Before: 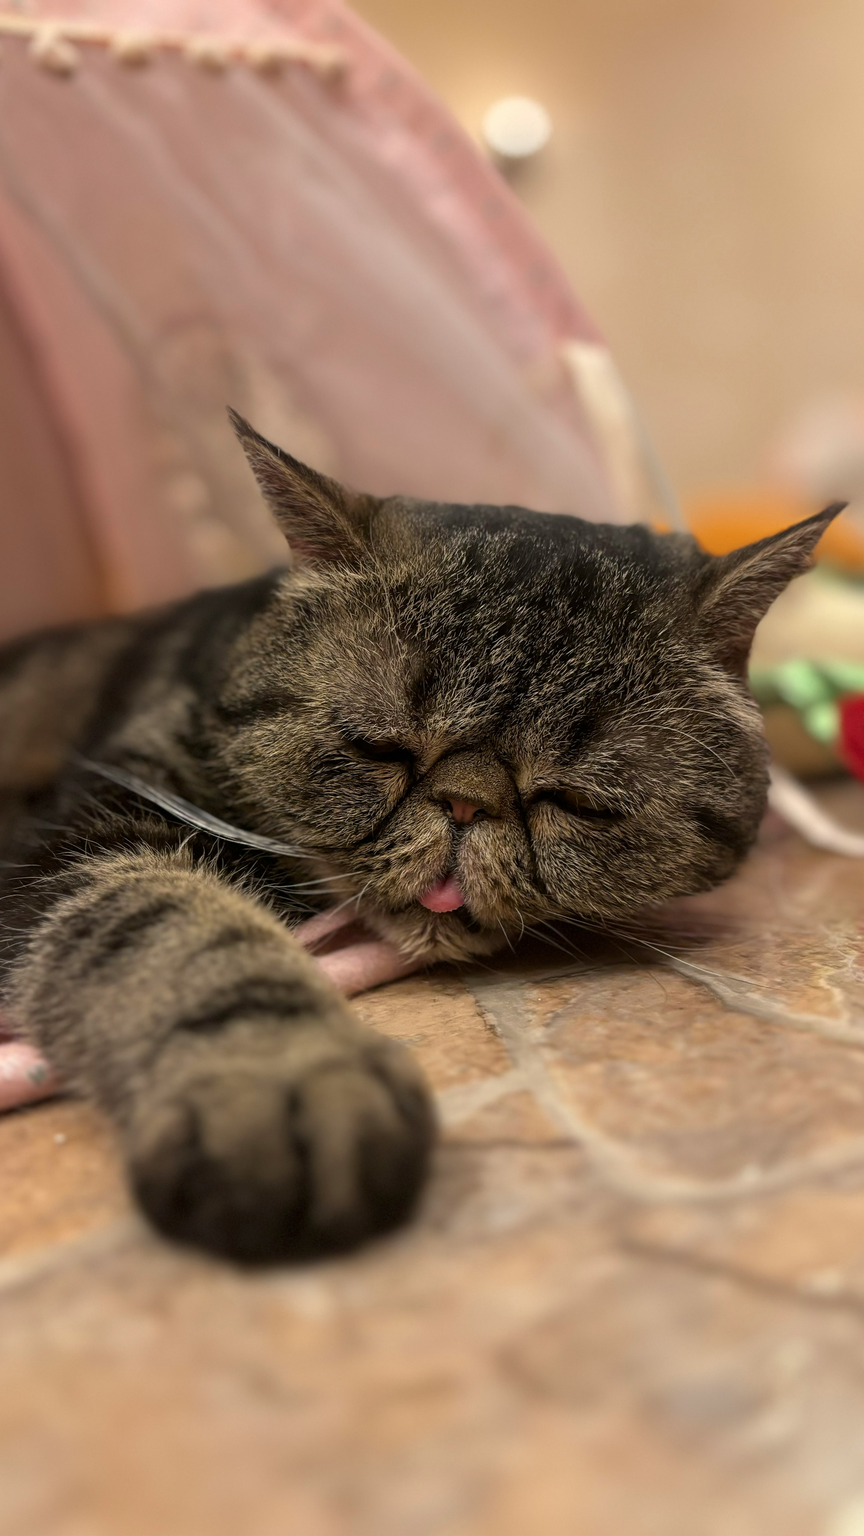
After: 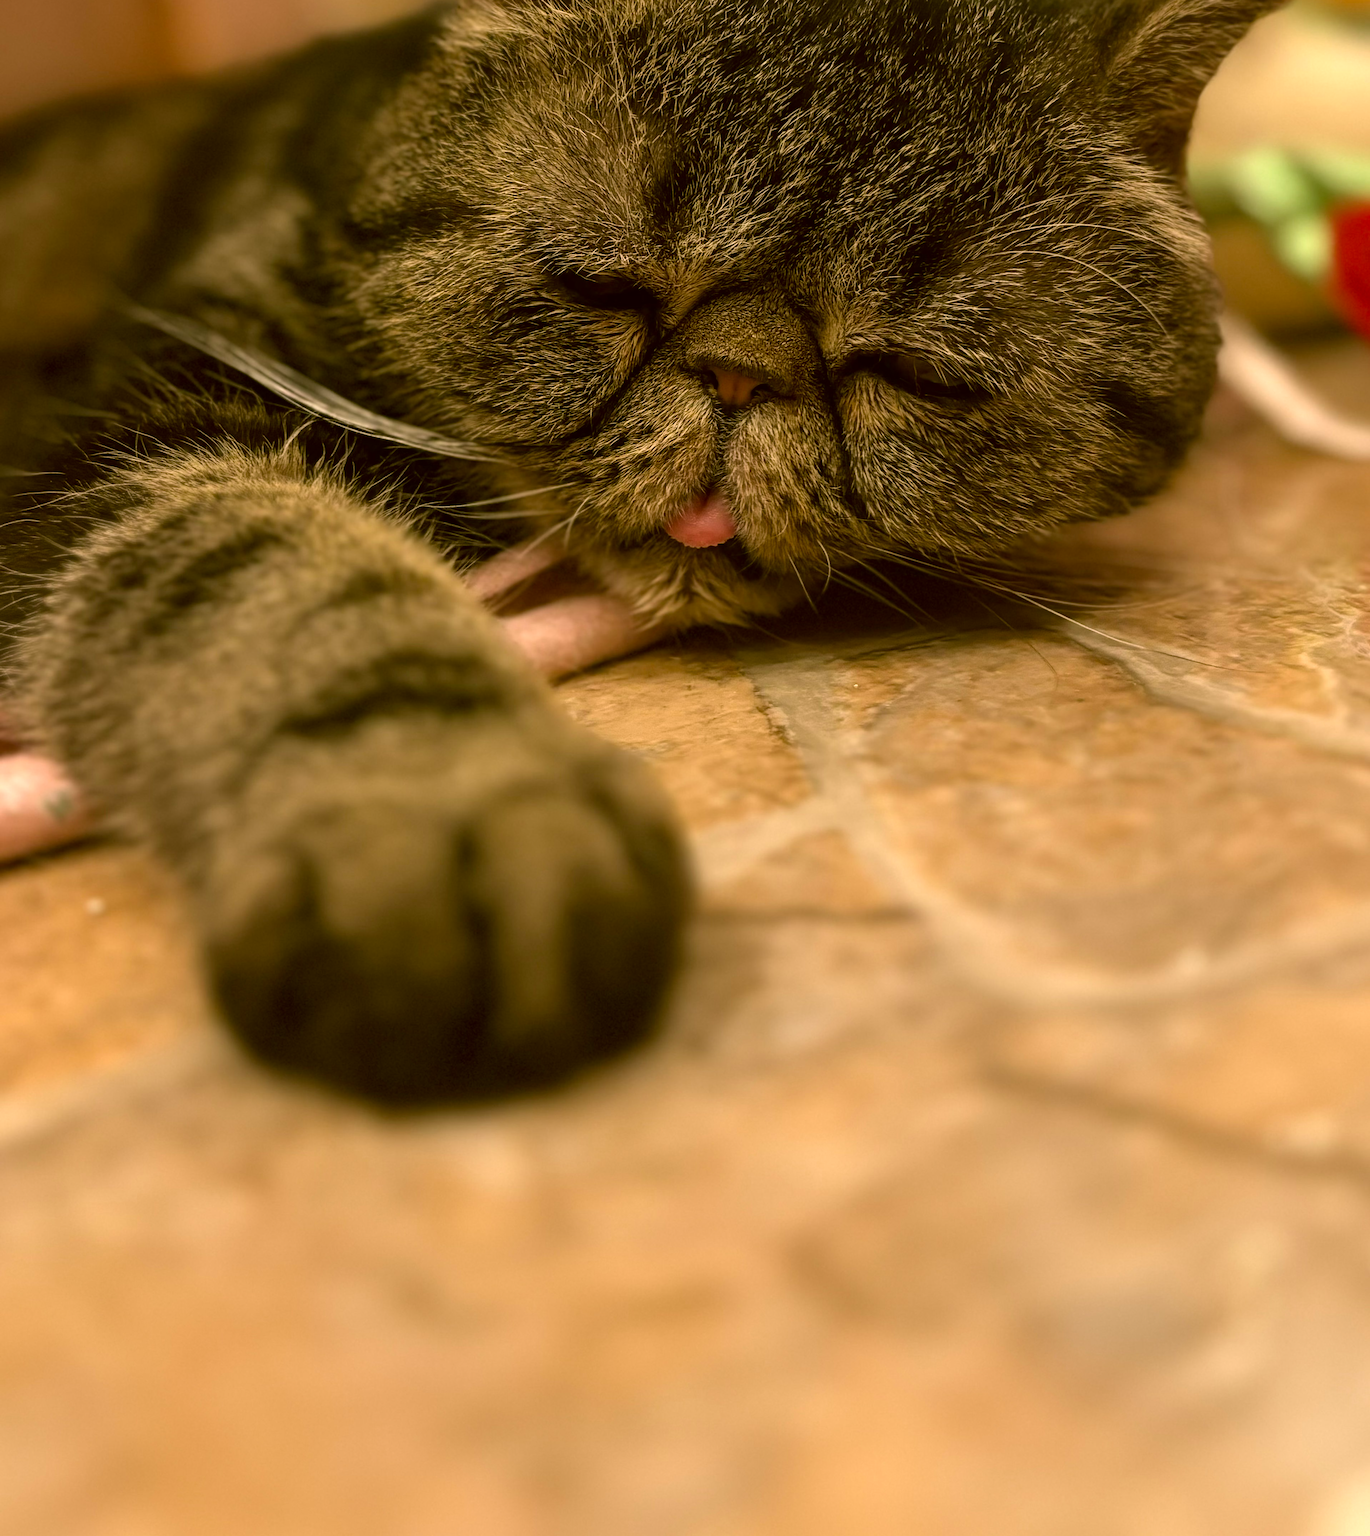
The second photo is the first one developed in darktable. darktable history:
color correction: highlights a* 8.6, highlights b* 15.25, shadows a* -0.584, shadows b* 26.25
crop and rotate: top 36.935%
exposure: exposure 0.187 EV, compensate exposure bias true, compensate highlight preservation false
